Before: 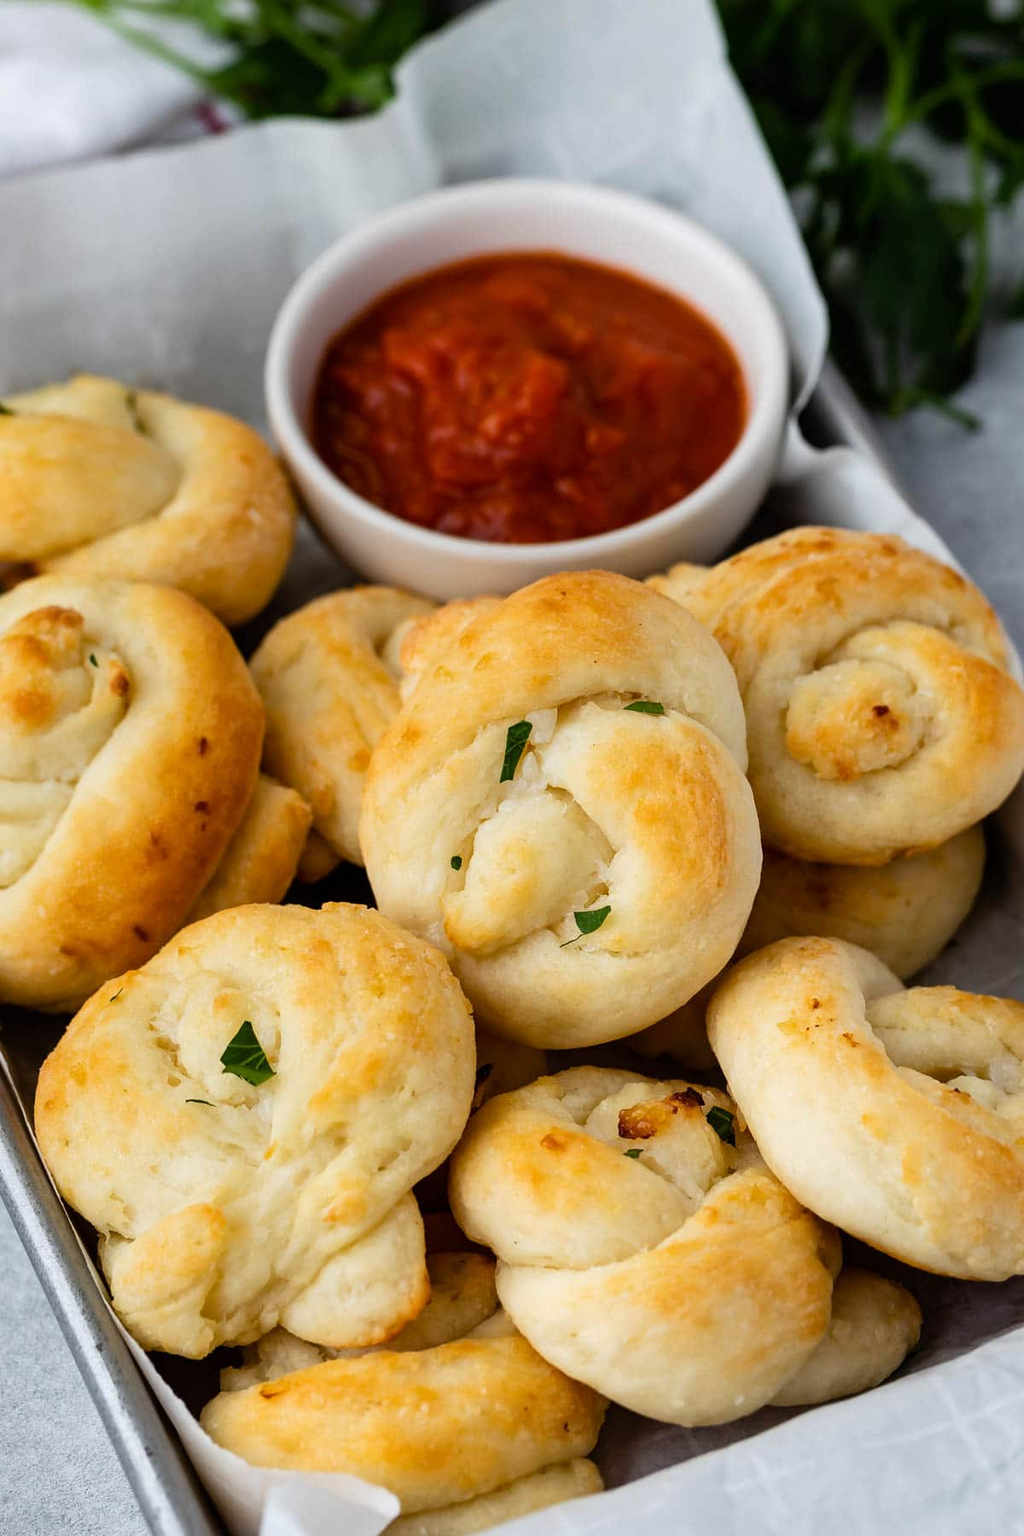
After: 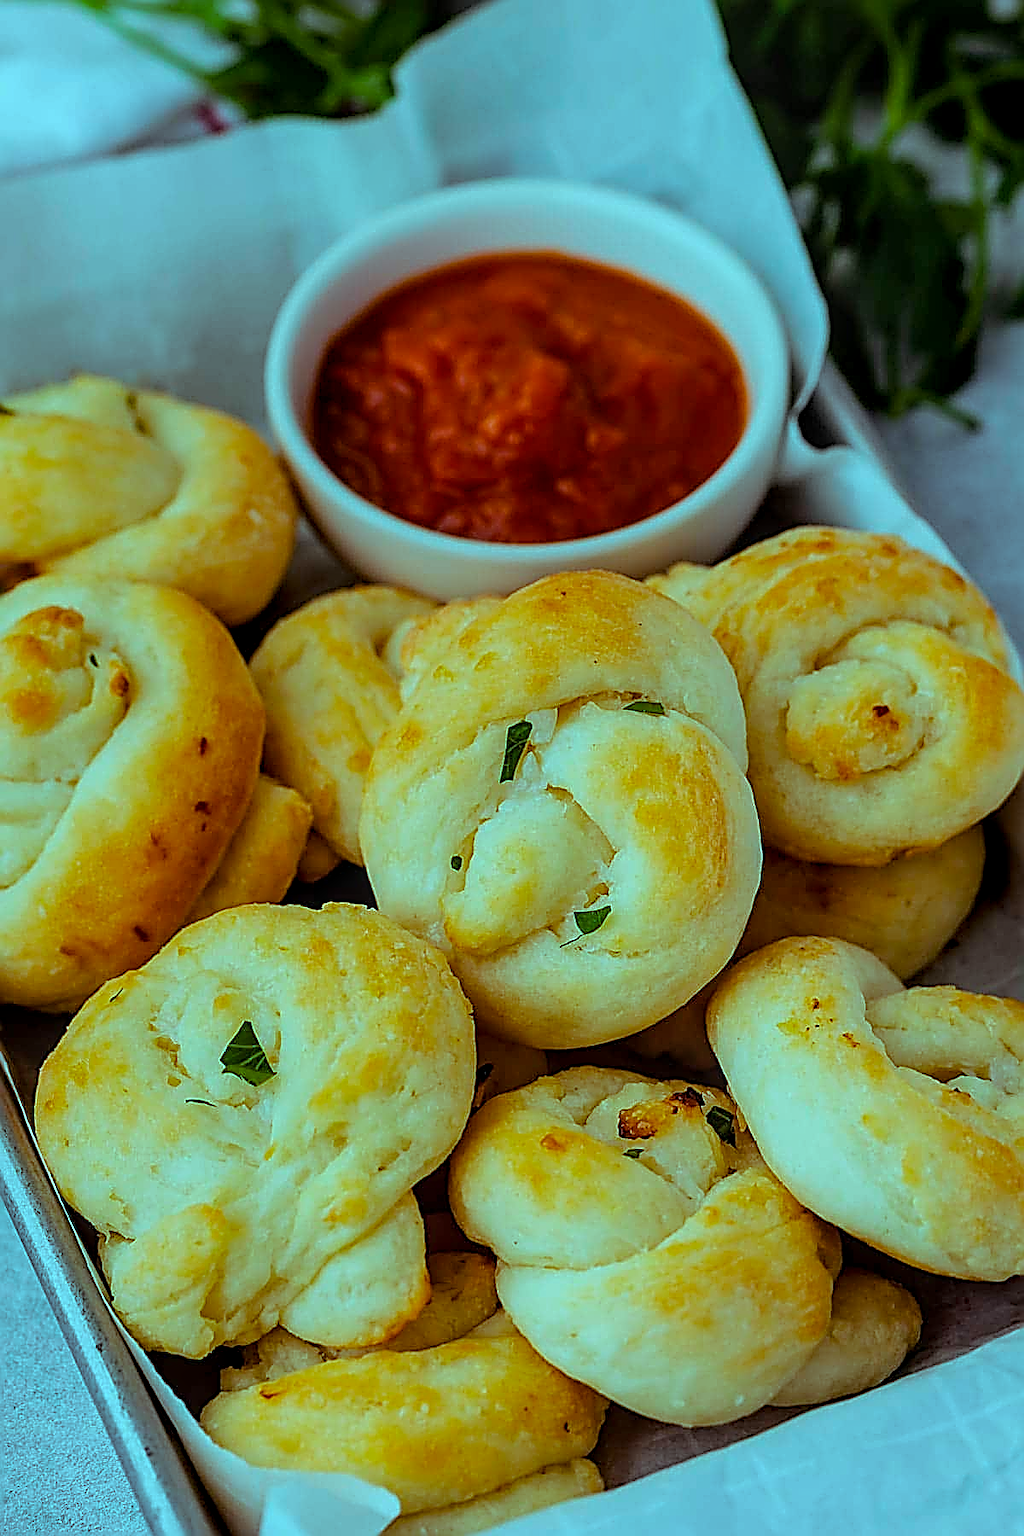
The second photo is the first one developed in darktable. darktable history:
sharpen: amount 1.993
local contrast: on, module defaults
color balance rgb: highlights gain › luminance -32.965%, highlights gain › chroma 5.588%, highlights gain › hue 216.7°, perceptual saturation grading › global saturation 19.387%, perceptual brilliance grading › global brilliance 2.993%, perceptual brilliance grading › highlights -2.447%, perceptual brilliance grading › shadows 3.091%, global vibrance 9.756%
